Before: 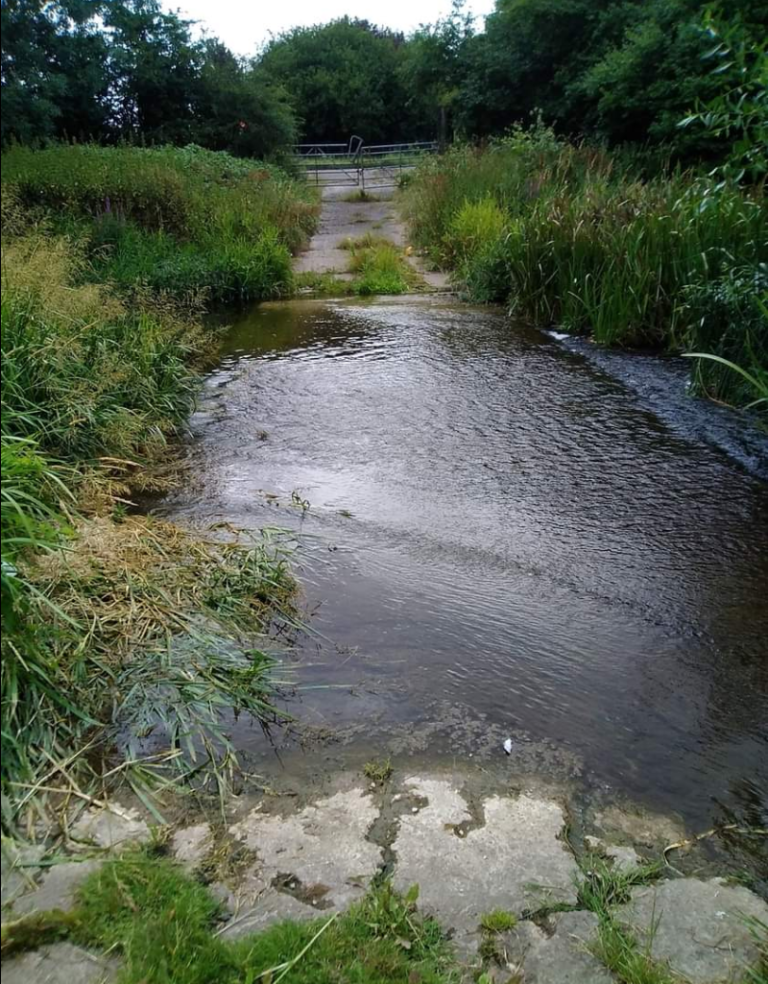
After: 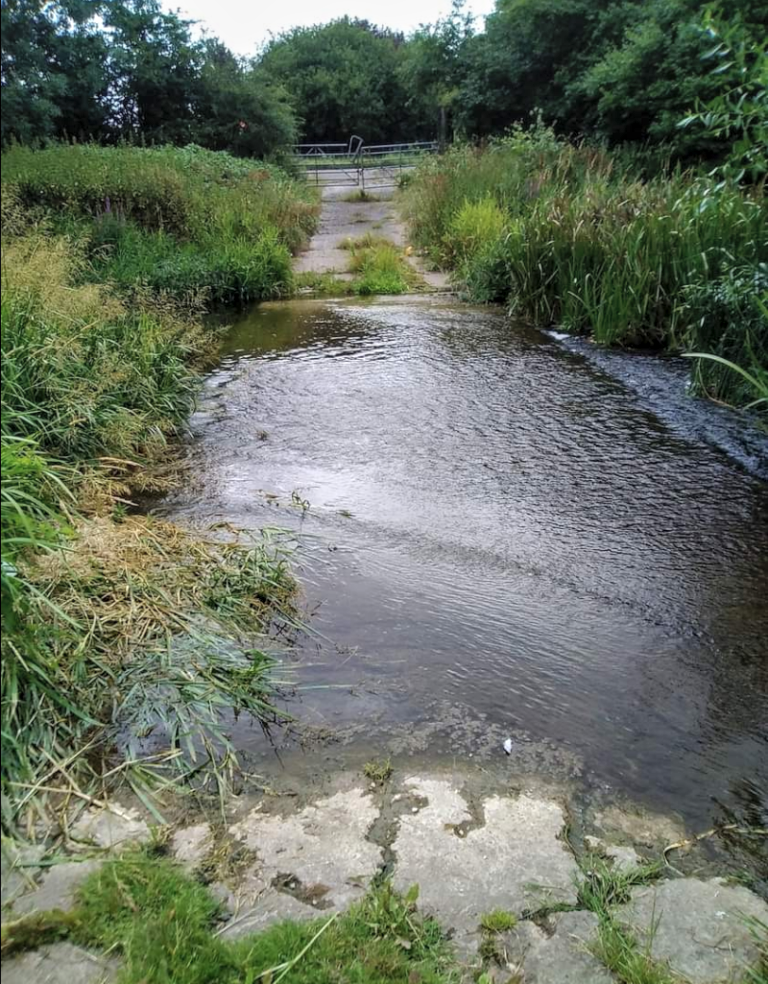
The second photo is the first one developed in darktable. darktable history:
contrast brightness saturation: brightness 0.138
local contrast: on, module defaults
